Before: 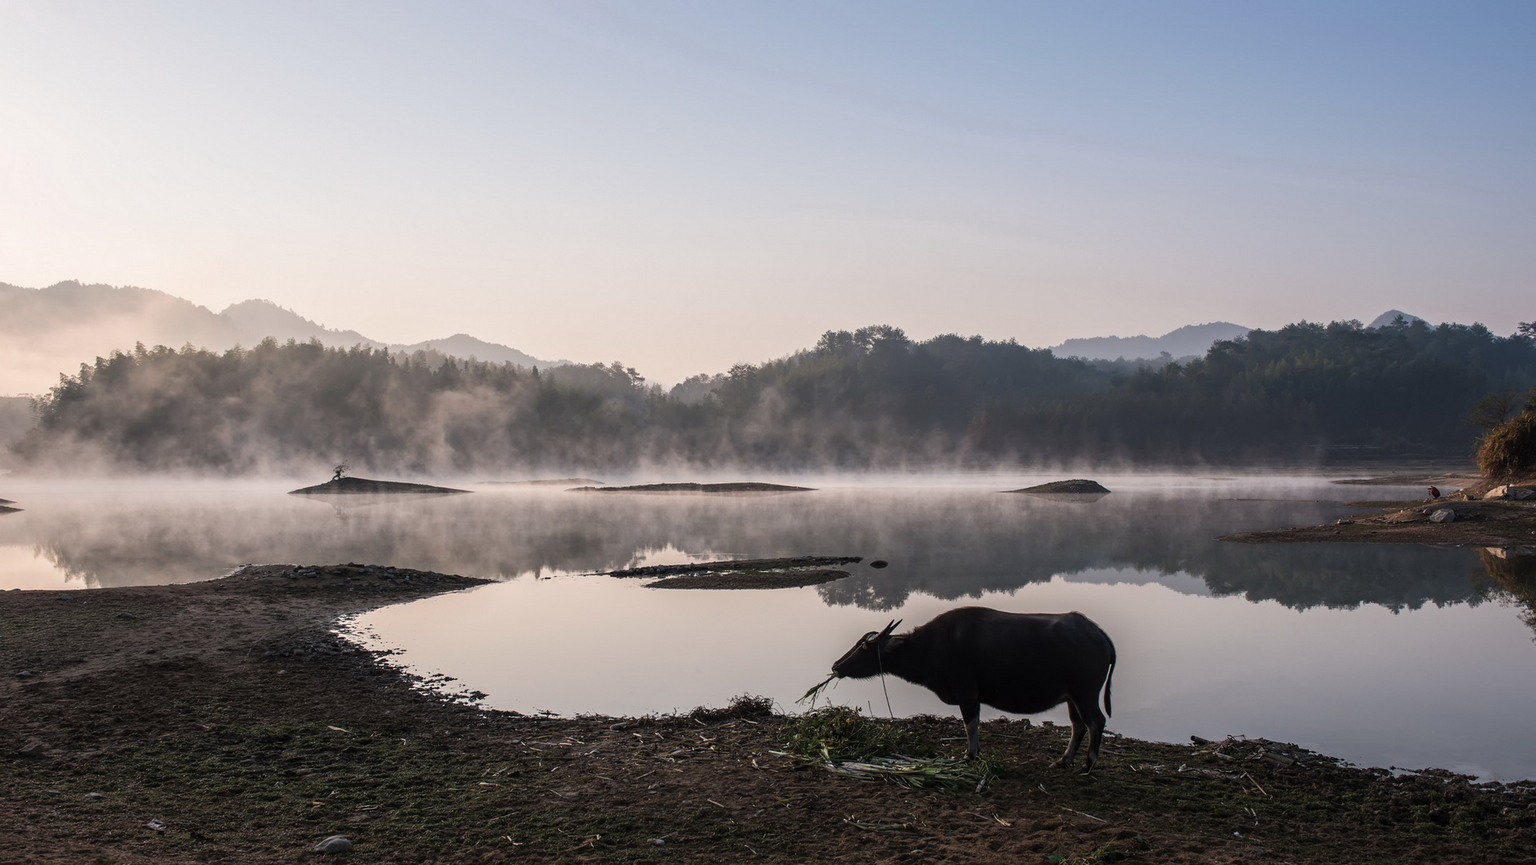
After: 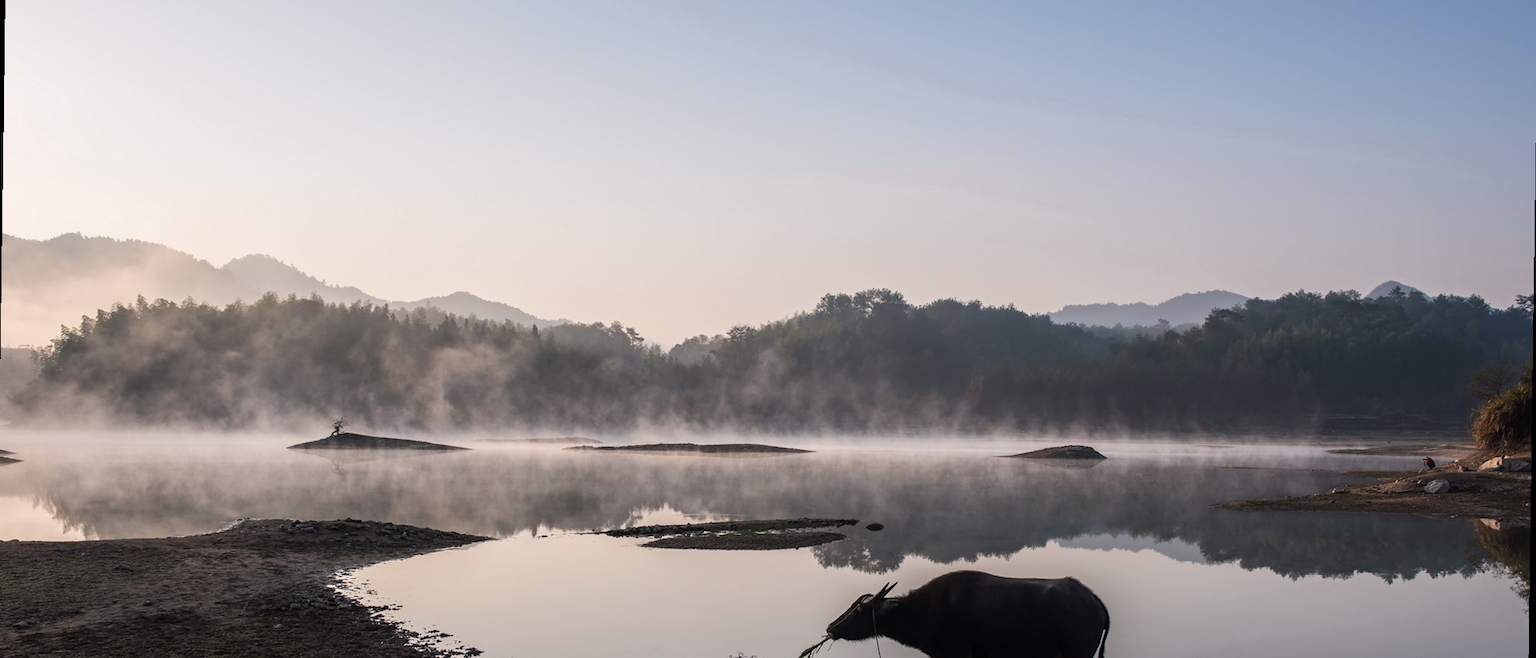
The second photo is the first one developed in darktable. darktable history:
crop: left 0.387%, top 5.469%, bottom 19.809%
base curve: exposure shift 0, preserve colors none
rotate and perspective: rotation 0.8°, automatic cropping off
